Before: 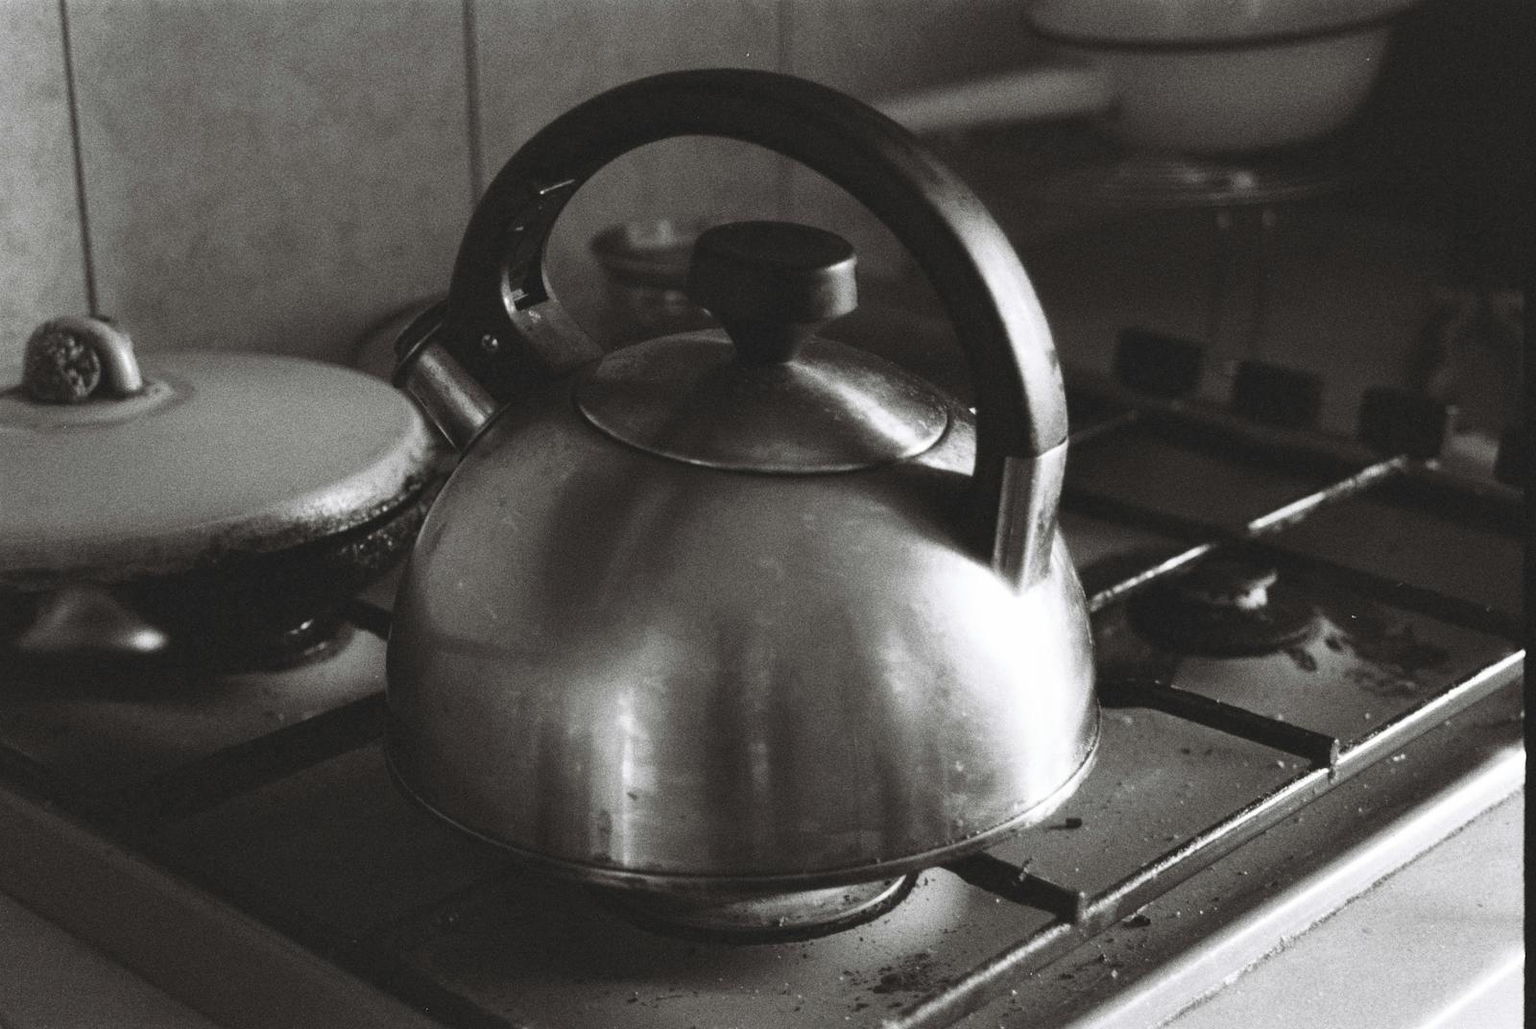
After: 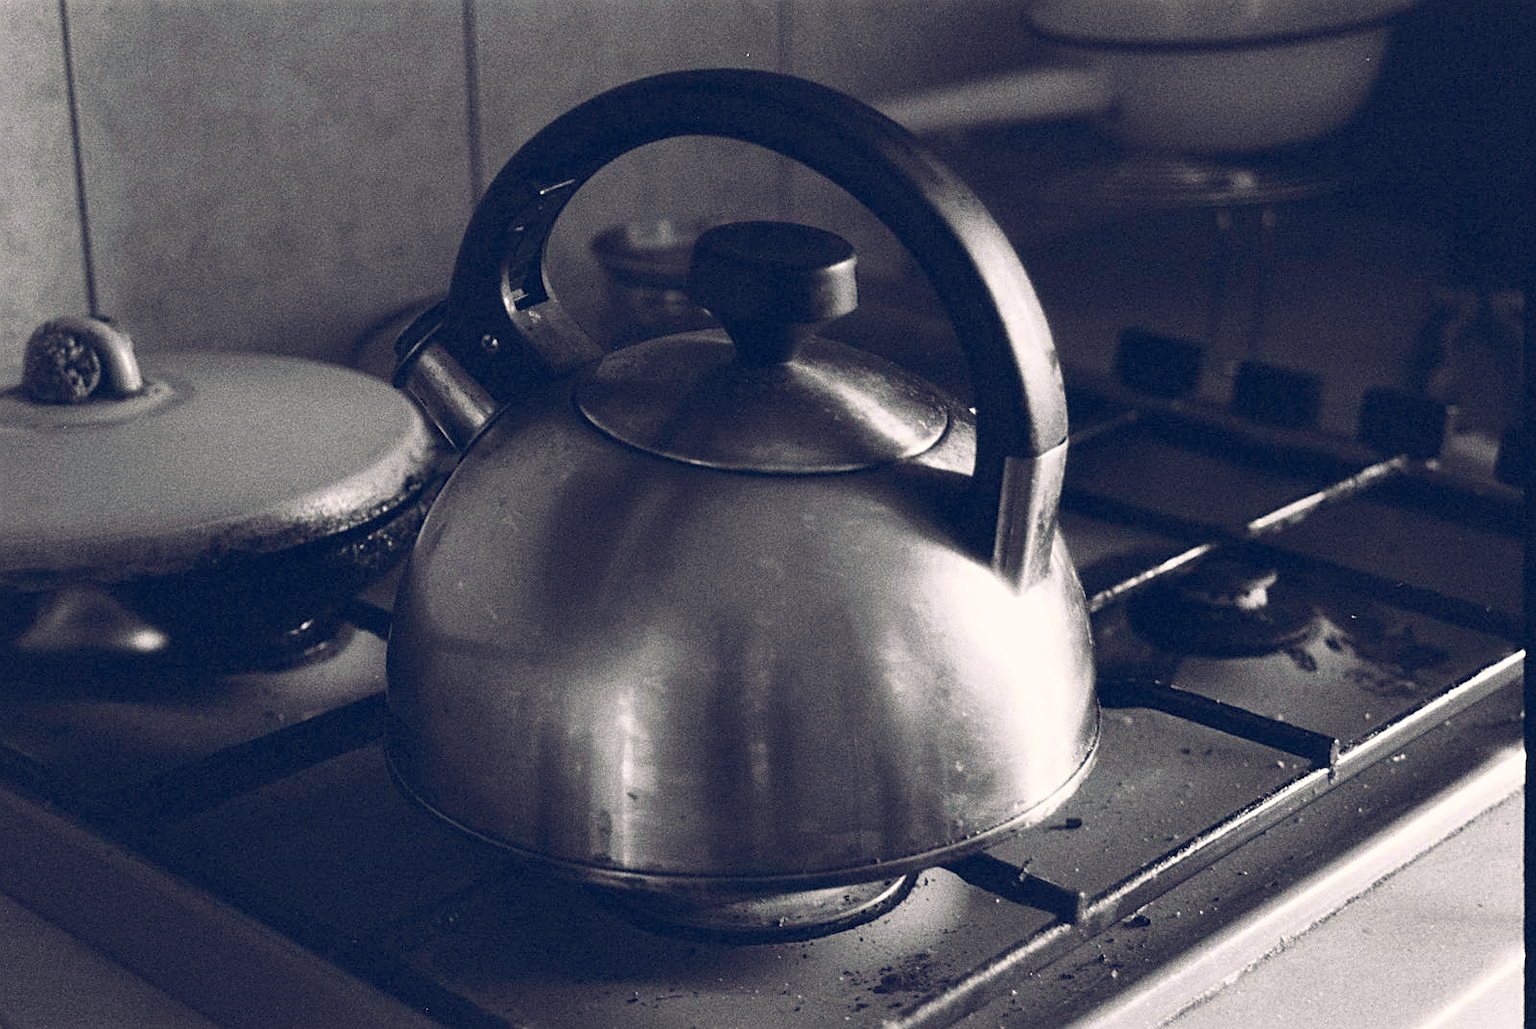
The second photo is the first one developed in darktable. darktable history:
color balance rgb: power › hue 214.41°, highlights gain › chroma 2.054%, highlights gain › hue 64.69°, global offset › luminance -0.291%, global offset › chroma 0.309%, global offset › hue 260.34°, perceptual saturation grading › global saturation 33.534%, global vibrance 20%
sharpen: on, module defaults
